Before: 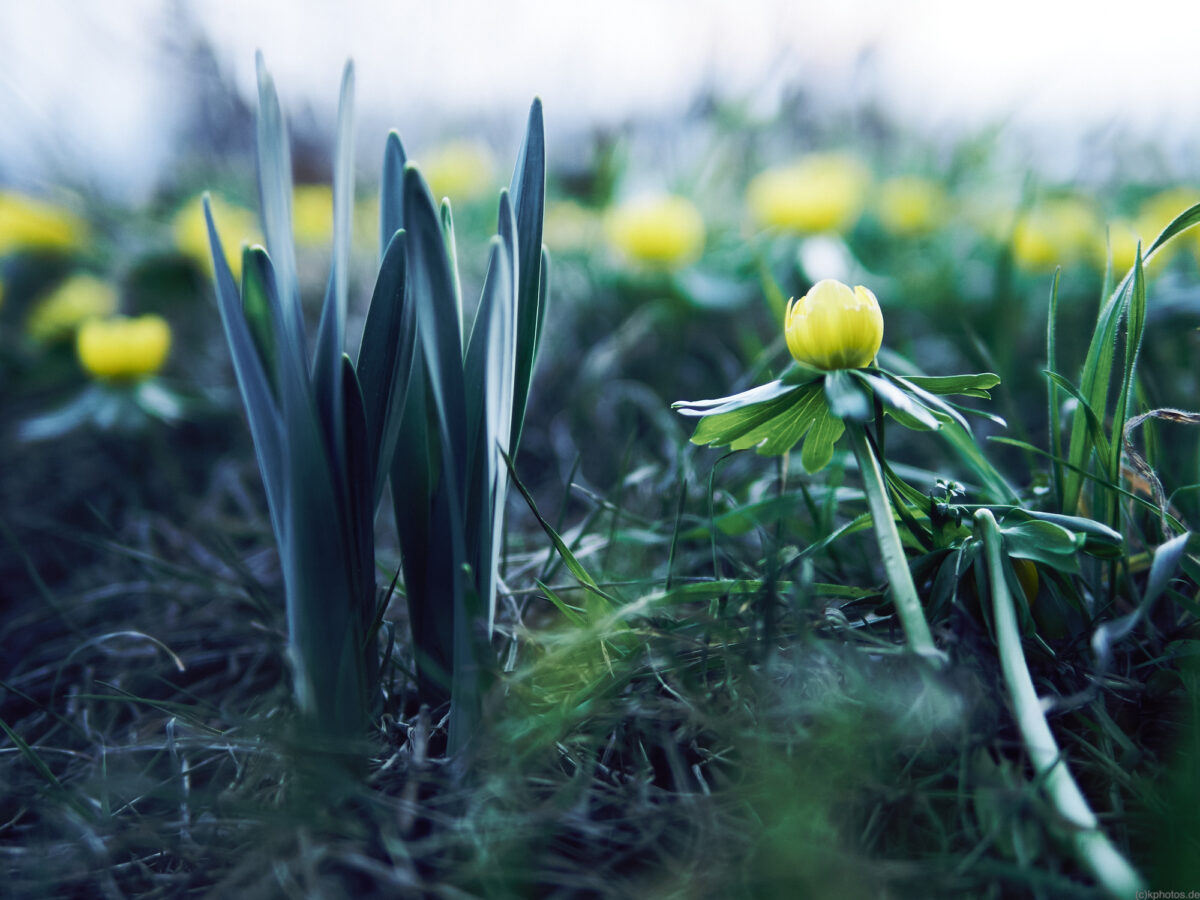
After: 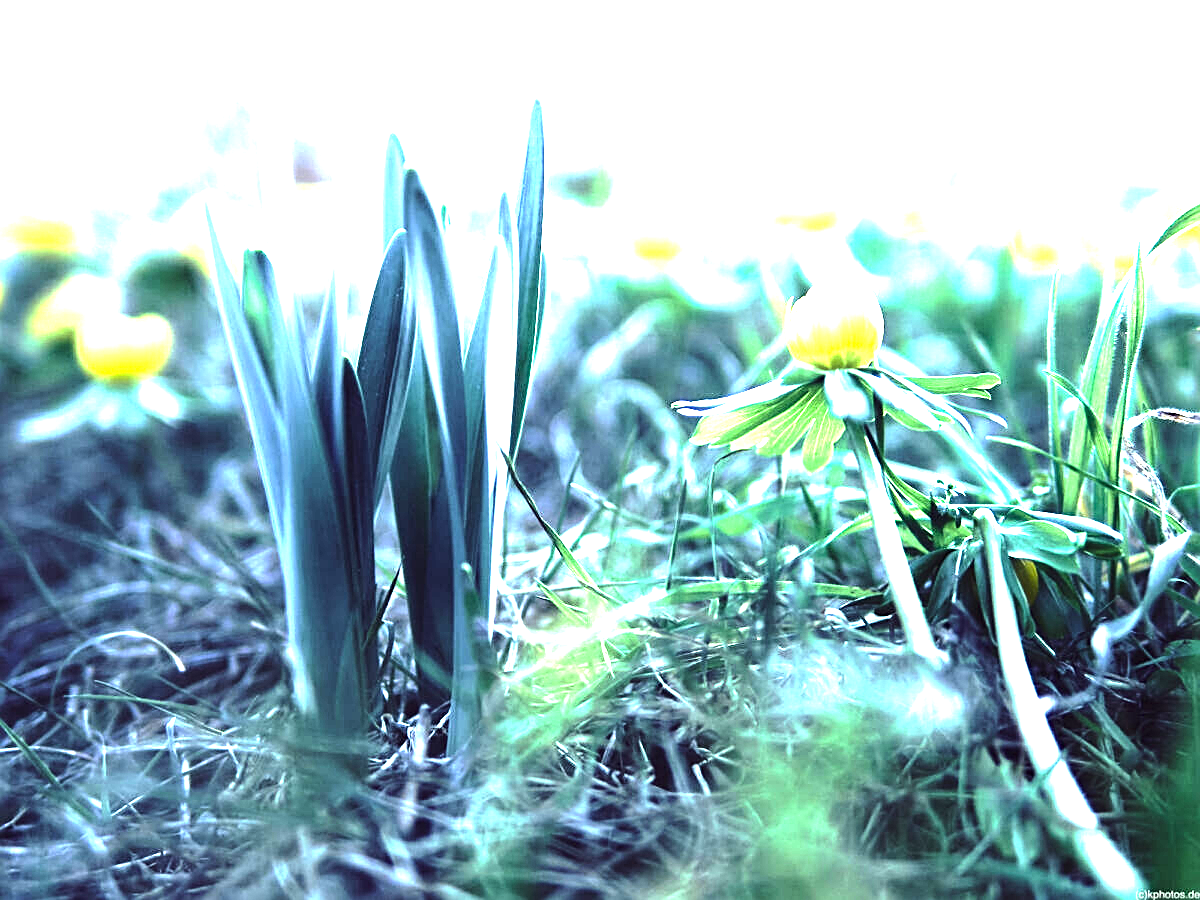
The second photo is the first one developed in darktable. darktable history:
exposure: exposure 2.268 EV, compensate exposure bias true, compensate highlight preservation false
tone equalizer: -8 EV -1.11 EV, -7 EV -0.982 EV, -6 EV -0.879 EV, -5 EV -0.6 EV, -3 EV 0.595 EV, -2 EV 0.892 EV, -1 EV 1.01 EV, +0 EV 1.08 EV, edges refinement/feathering 500, mask exposure compensation -1.24 EV, preserve details no
sharpen: on, module defaults
